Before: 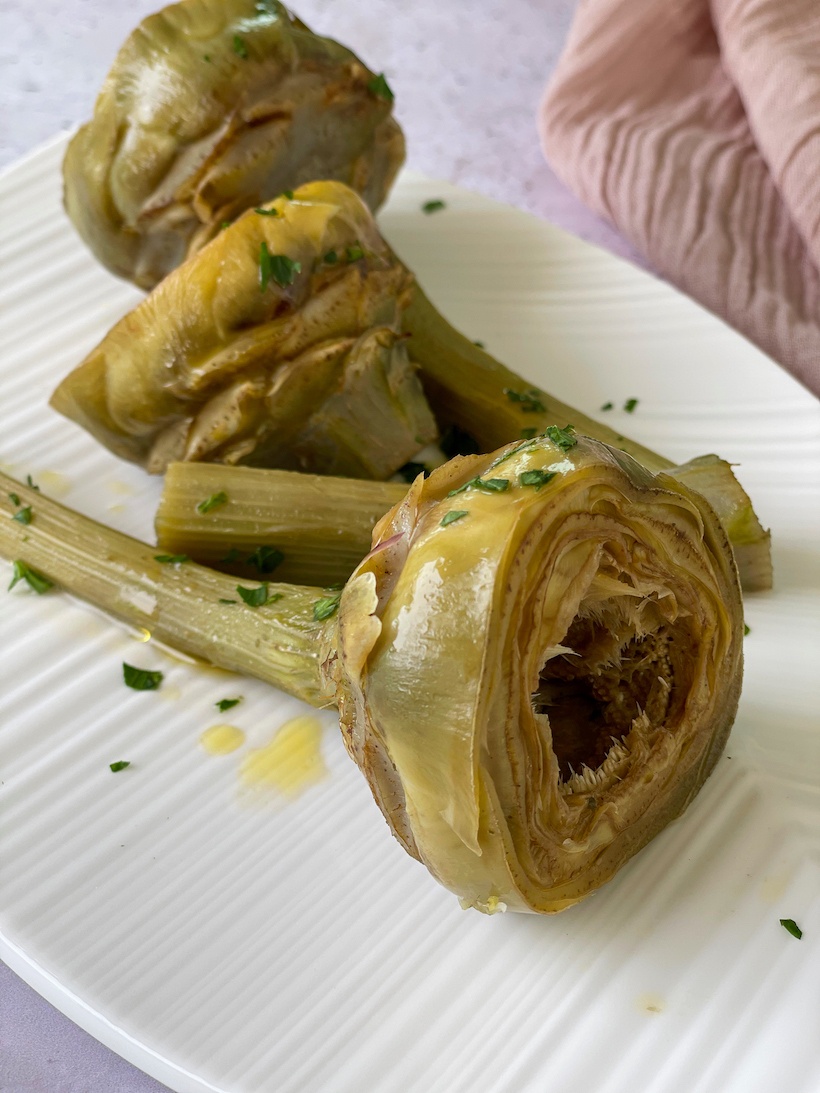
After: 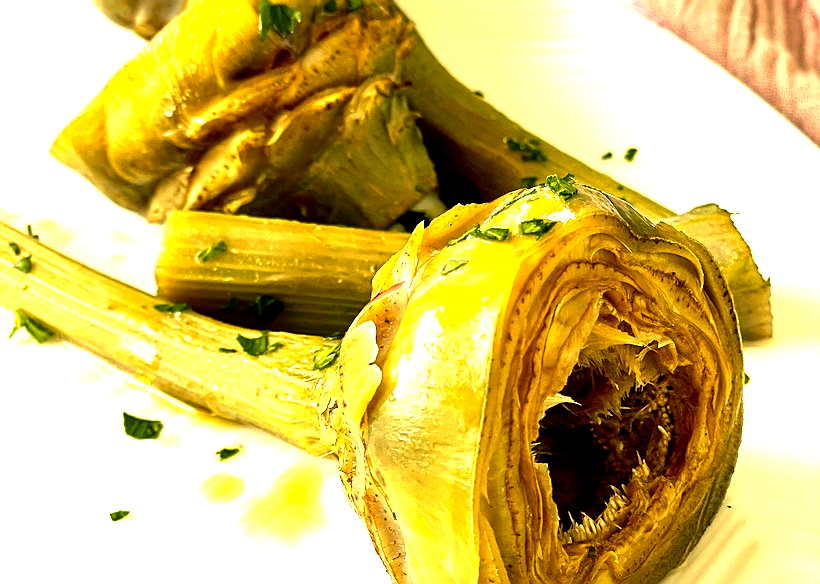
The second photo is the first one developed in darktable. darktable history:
sharpen: on, module defaults
exposure: black level correction 0.009, exposure 1.425 EV, compensate highlight preservation false
white balance: red 0.986, blue 1.01
color zones: curves: ch0 [(0.254, 0.492) (0.724, 0.62)]; ch1 [(0.25, 0.528) (0.719, 0.796)]; ch2 [(0, 0.472) (0.25, 0.5) (0.73, 0.184)]
color balance: mode lift, gamma, gain (sRGB), lift [1.014, 0.966, 0.918, 0.87], gamma [0.86, 0.734, 0.918, 0.976], gain [1.063, 1.13, 1.063, 0.86]
crop and rotate: top 23.043%, bottom 23.437%
